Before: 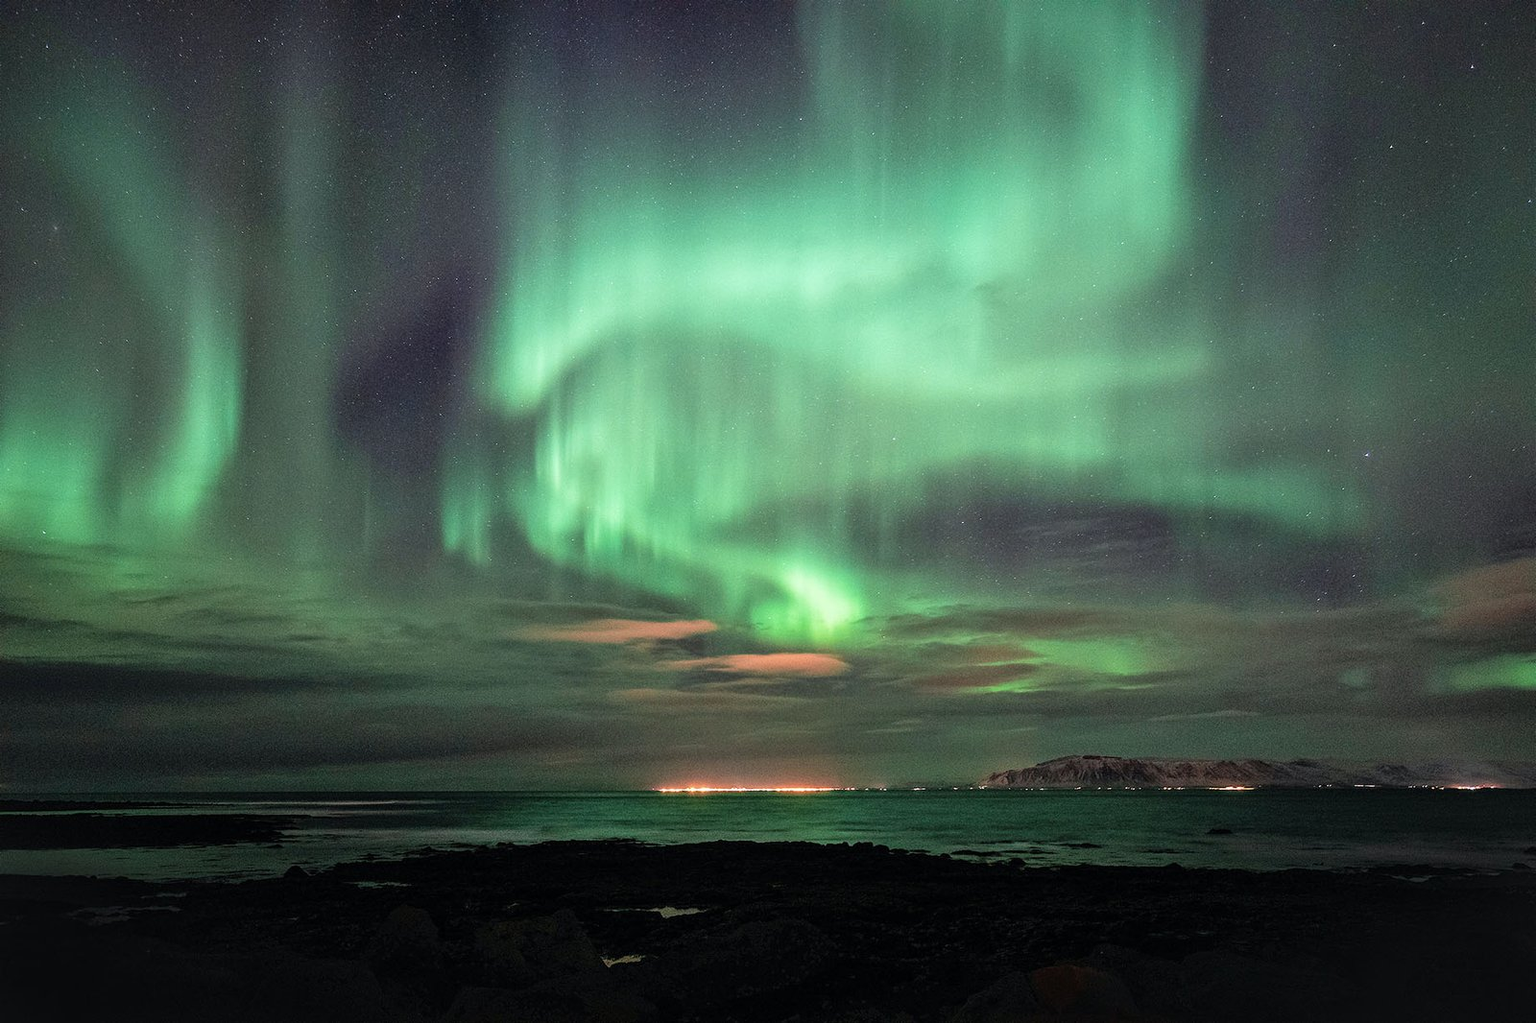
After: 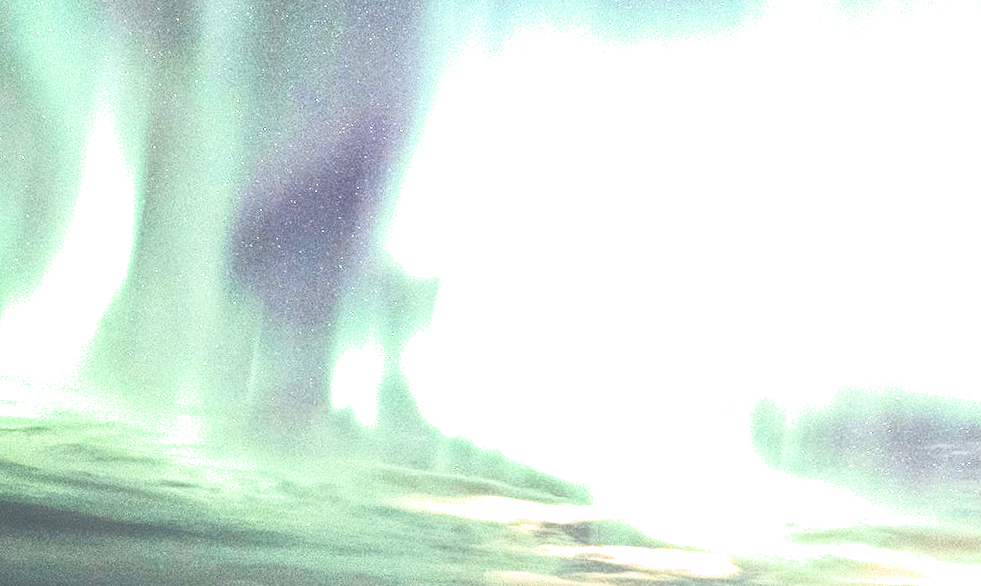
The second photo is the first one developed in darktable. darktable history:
exposure: black level correction -0.023, exposure 1.396 EV, compensate highlight preservation false
crop and rotate: angle -5.7°, left 2.139%, top 7.016%, right 27.671%, bottom 30.055%
filmic rgb: black relative exposure -4.95 EV, white relative exposure 2.84 EV, hardness 3.72
color balance rgb: shadows lift › chroma 2.003%, shadows lift › hue 215.62°, highlights gain › luminance 17.313%, perceptual saturation grading › global saturation 25.529%, perceptual saturation grading › highlights -50.188%, perceptual saturation grading › shadows 31.156%, perceptual brilliance grading › global brilliance 30.134%, perceptual brilliance grading › highlights 12.556%, perceptual brilliance grading › mid-tones 24.809%, global vibrance 9.364%, contrast 15.332%, saturation formula JzAzBz (2021)
